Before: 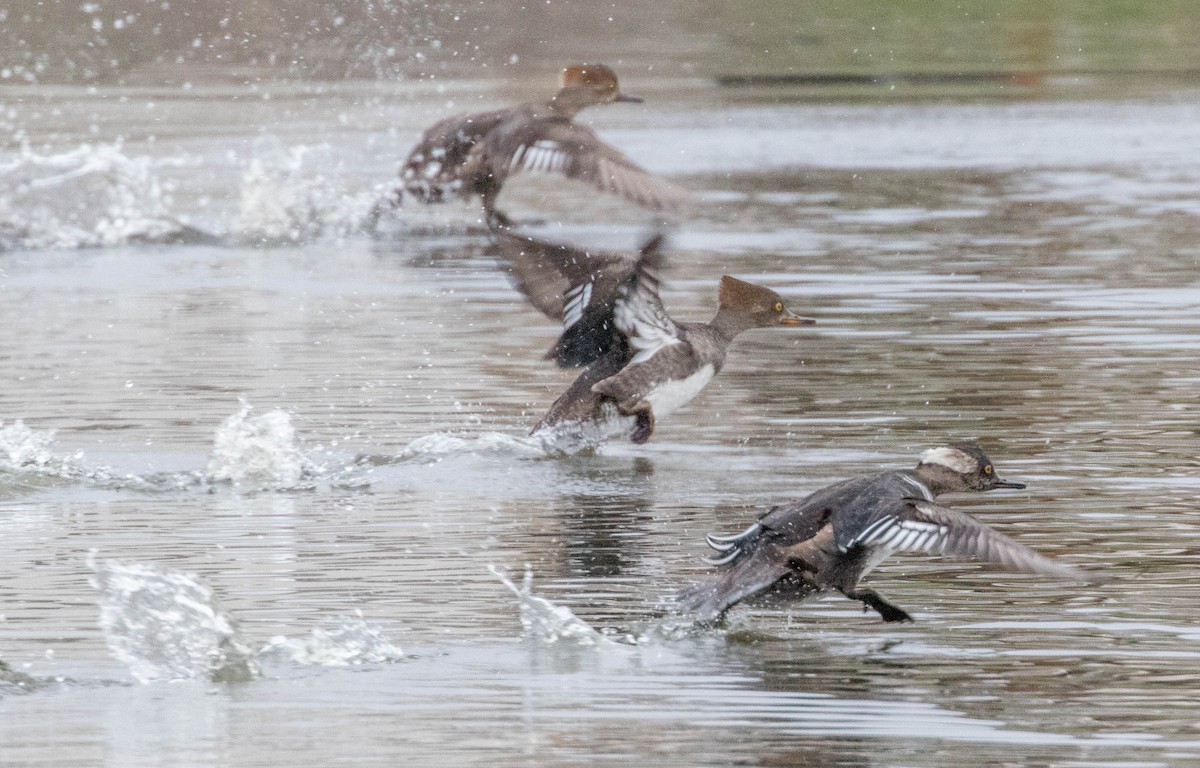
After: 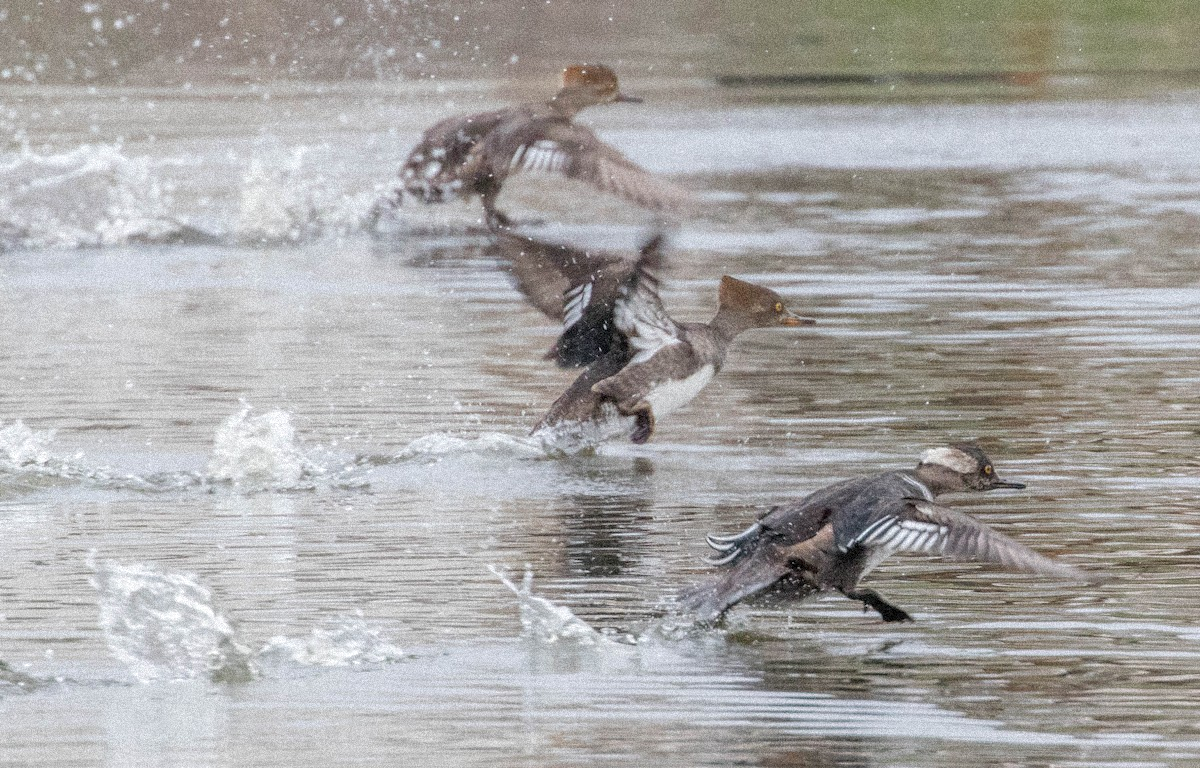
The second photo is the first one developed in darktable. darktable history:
grain: coarseness 9.38 ISO, strength 34.99%, mid-tones bias 0%
